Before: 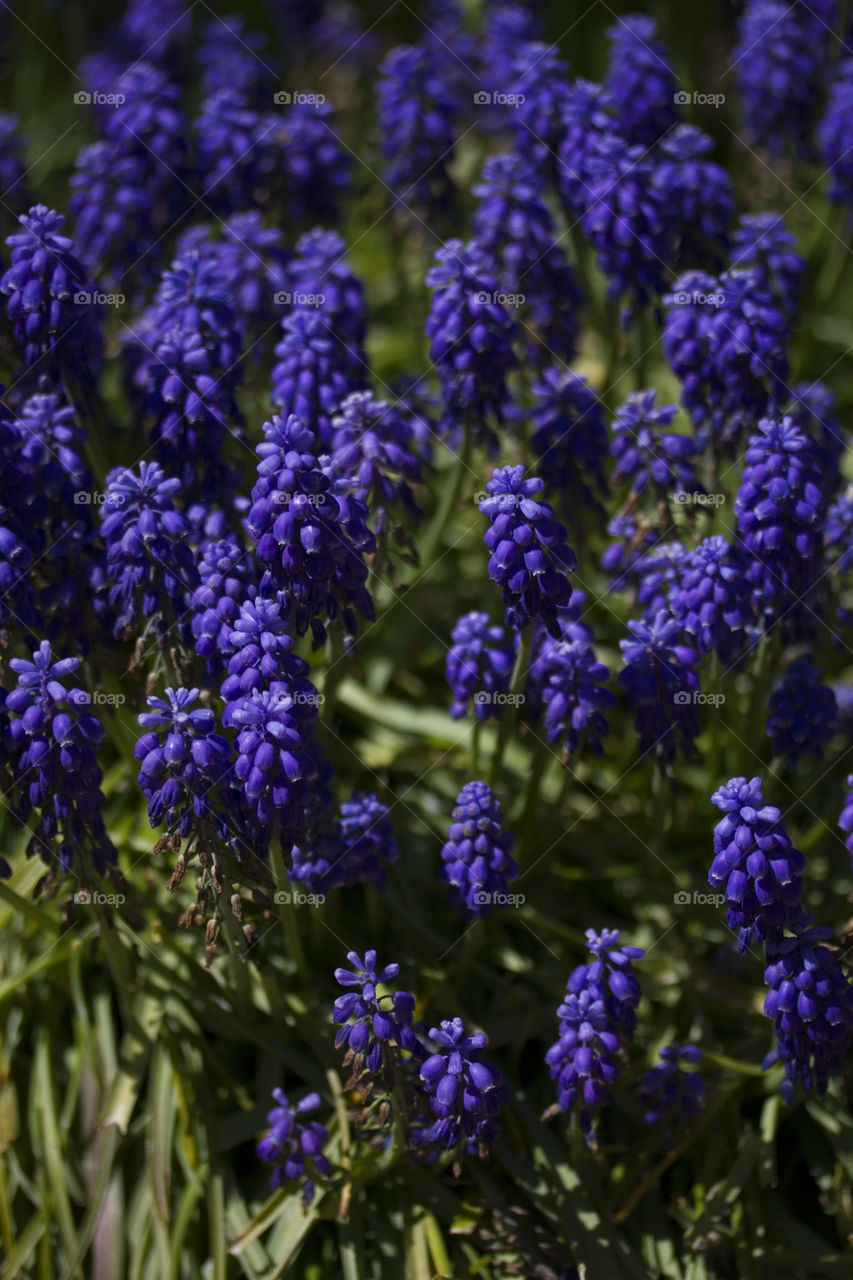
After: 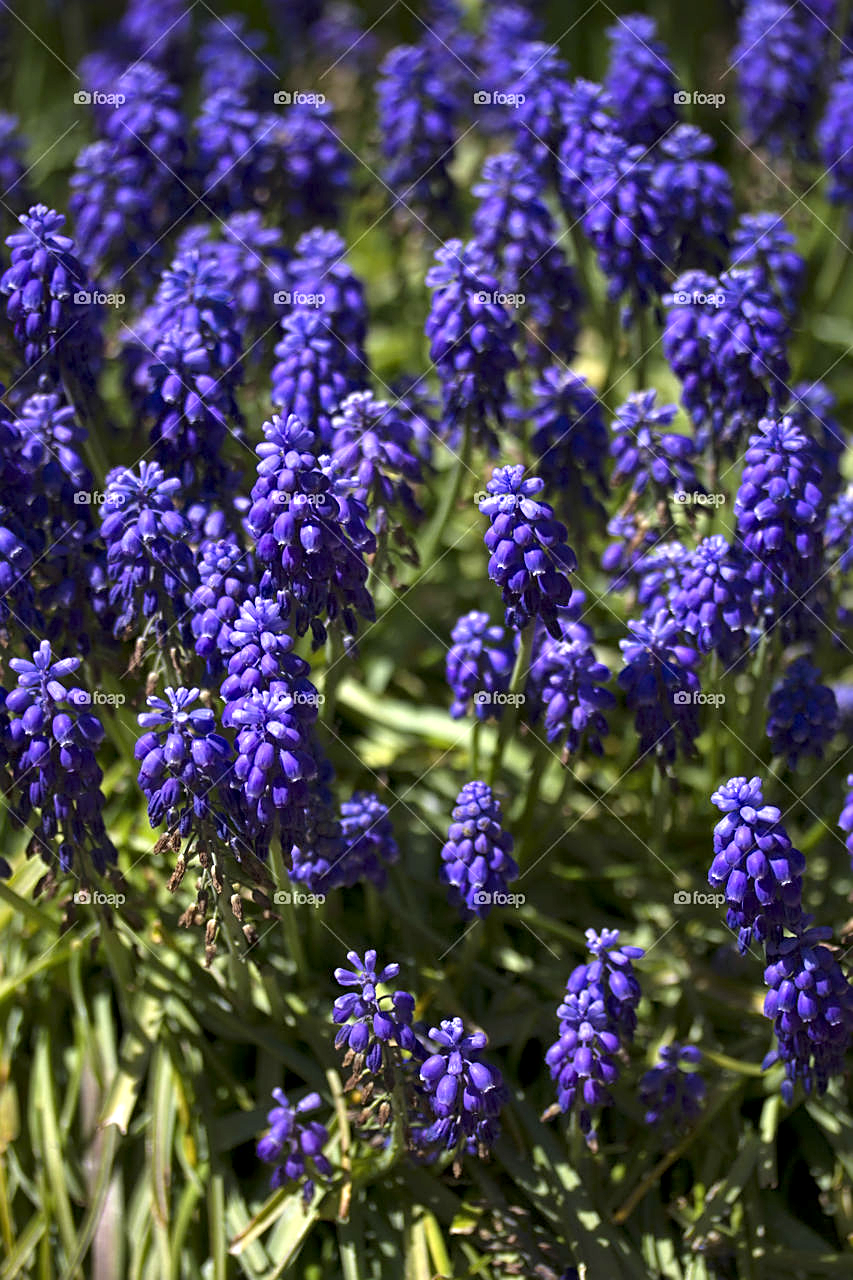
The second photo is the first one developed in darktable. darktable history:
local contrast: mode bilateral grid, contrast 20, coarseness 49, detail 133%, midtone range 0.2
exposure: exposure 1.201 EV, compensate highlight preservation false
sharpen: on, module defaults
